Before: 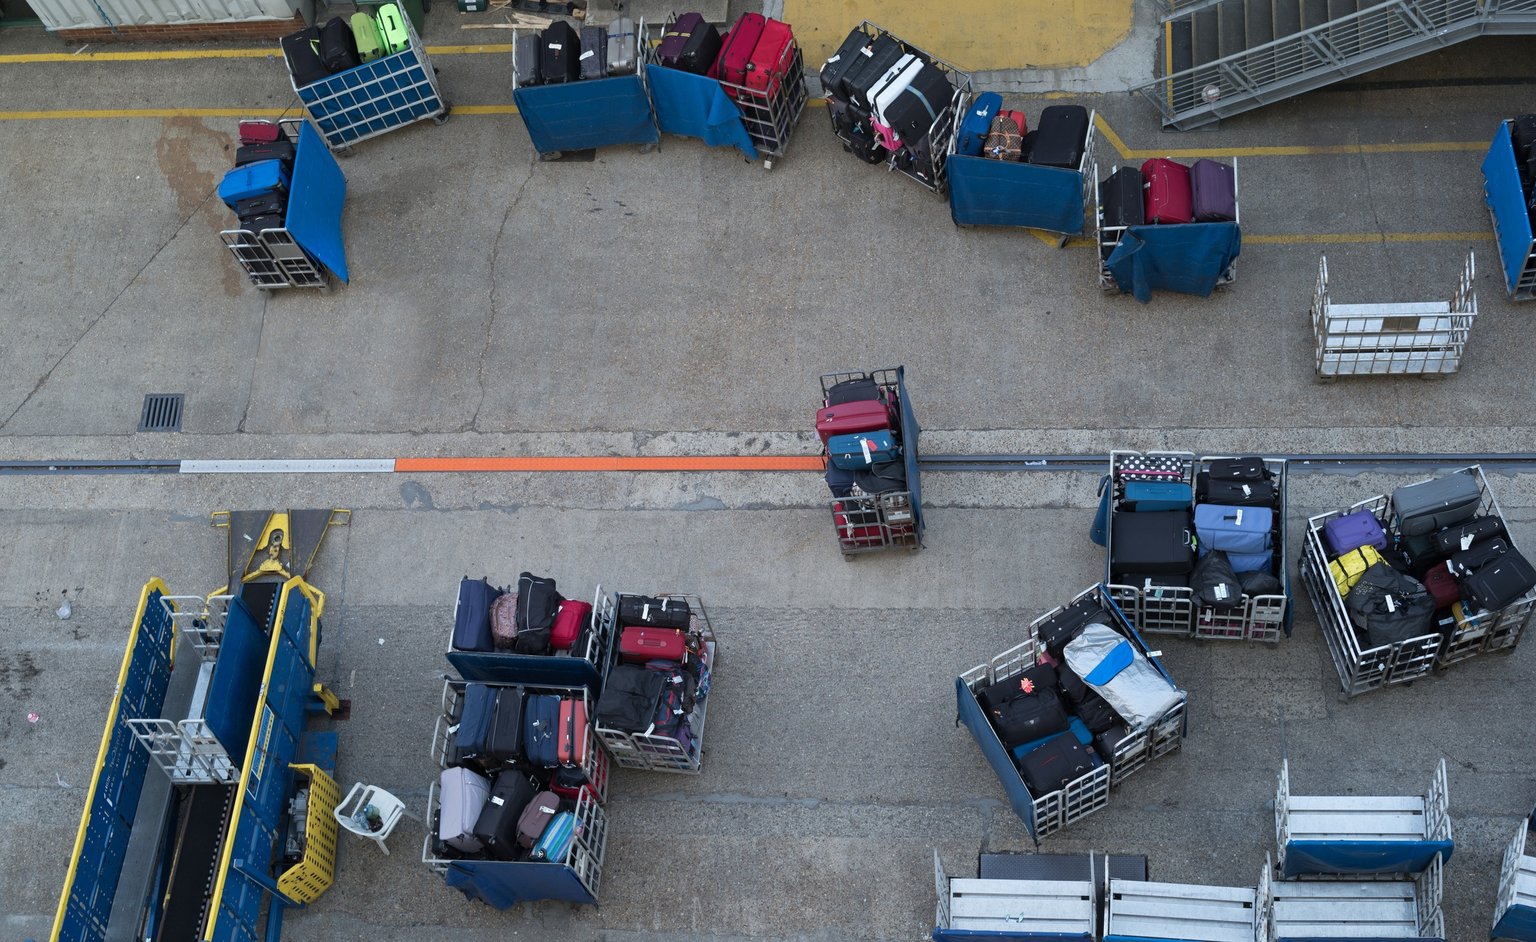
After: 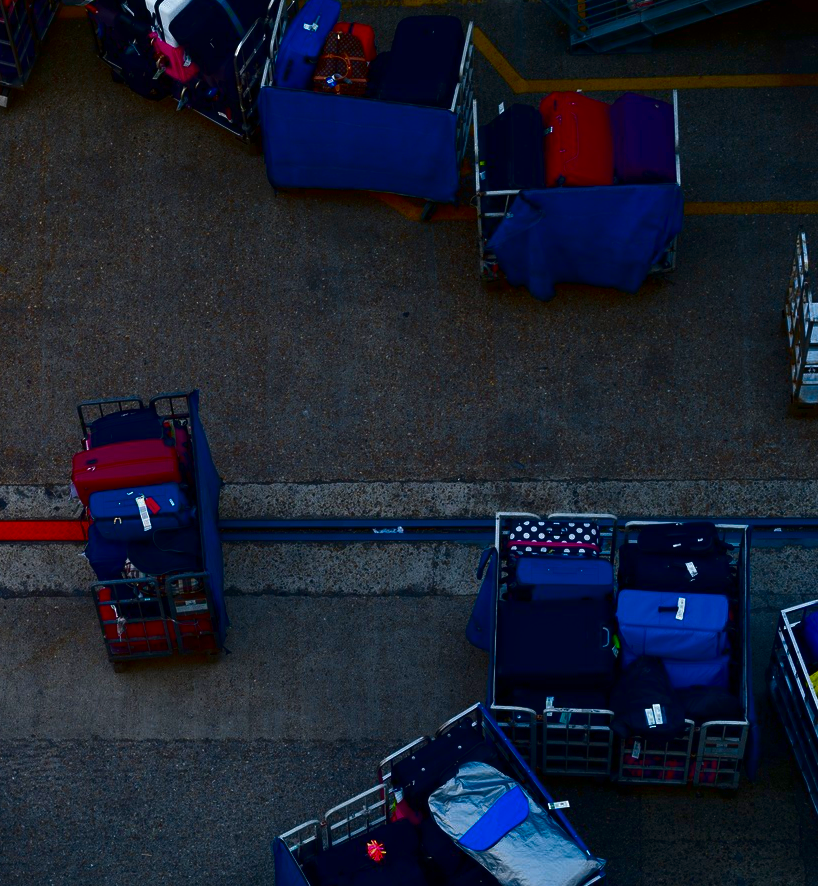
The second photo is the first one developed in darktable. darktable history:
crop and rotate: left 49.878%, top 10.089%, right 13.066%, bottom 24.546%
contrast brightness saturation: brightness -0.987, saturation 0.998
